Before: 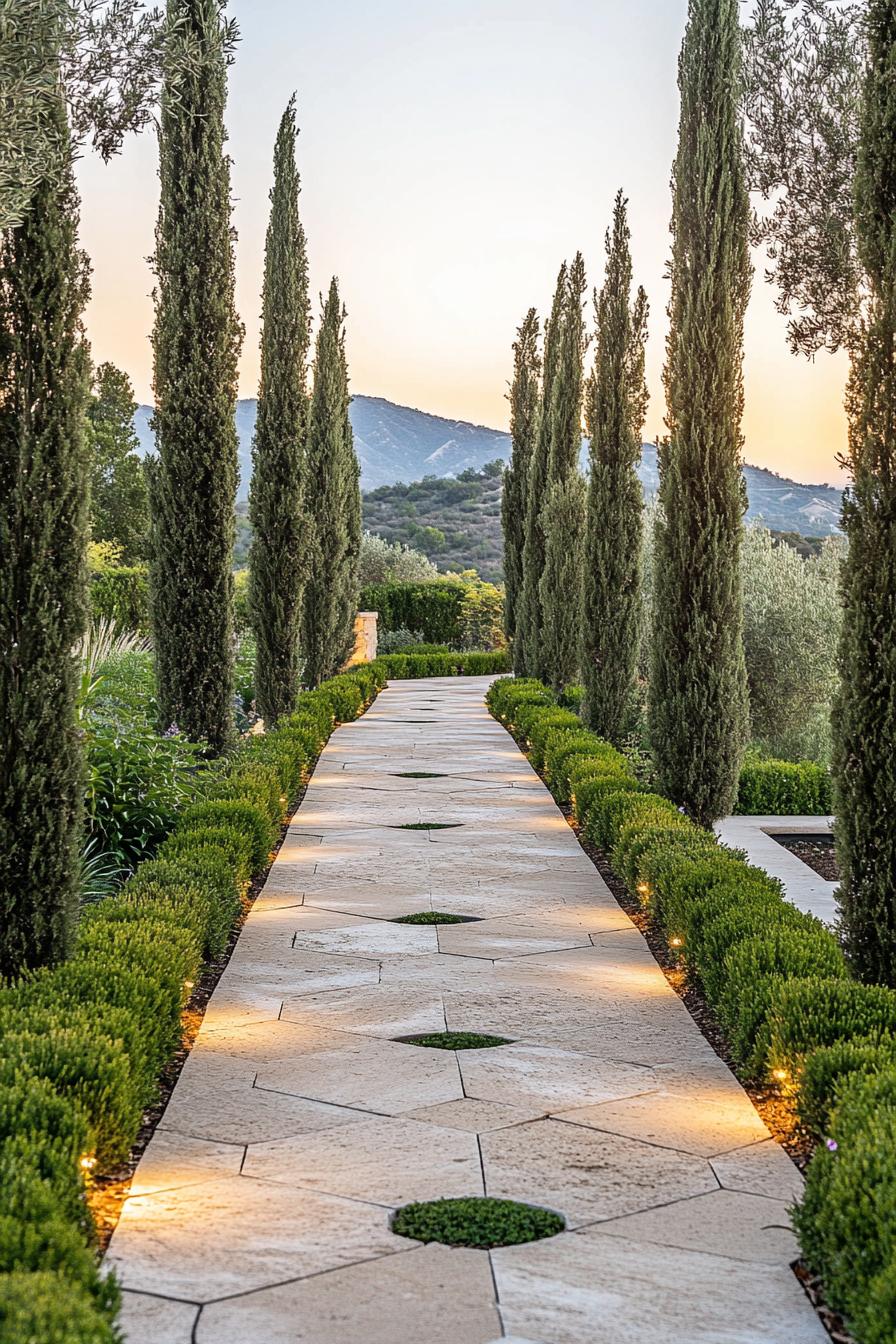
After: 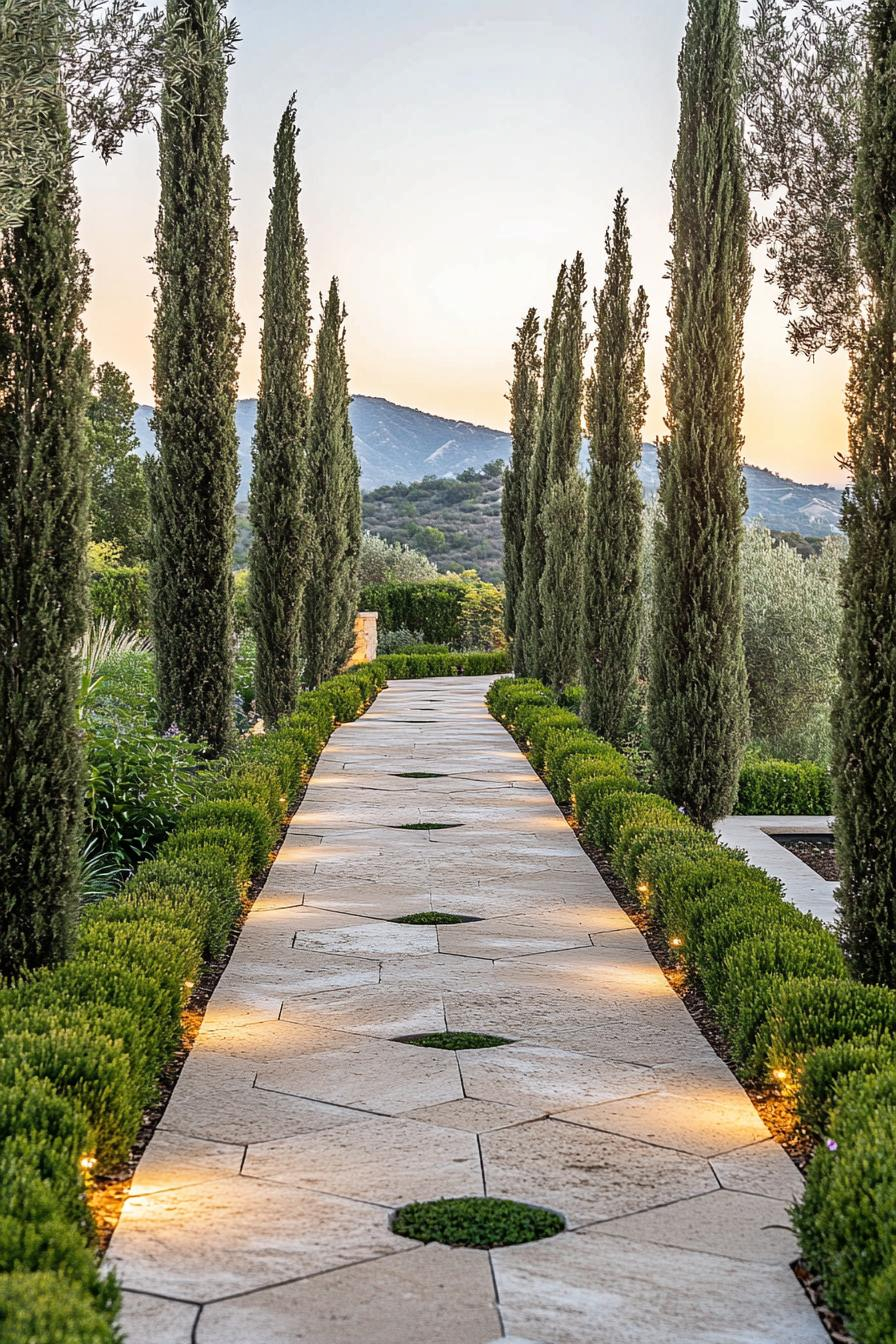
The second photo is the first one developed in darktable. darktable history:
shadows and highlights: shadows 5.62, soften with gaussian
